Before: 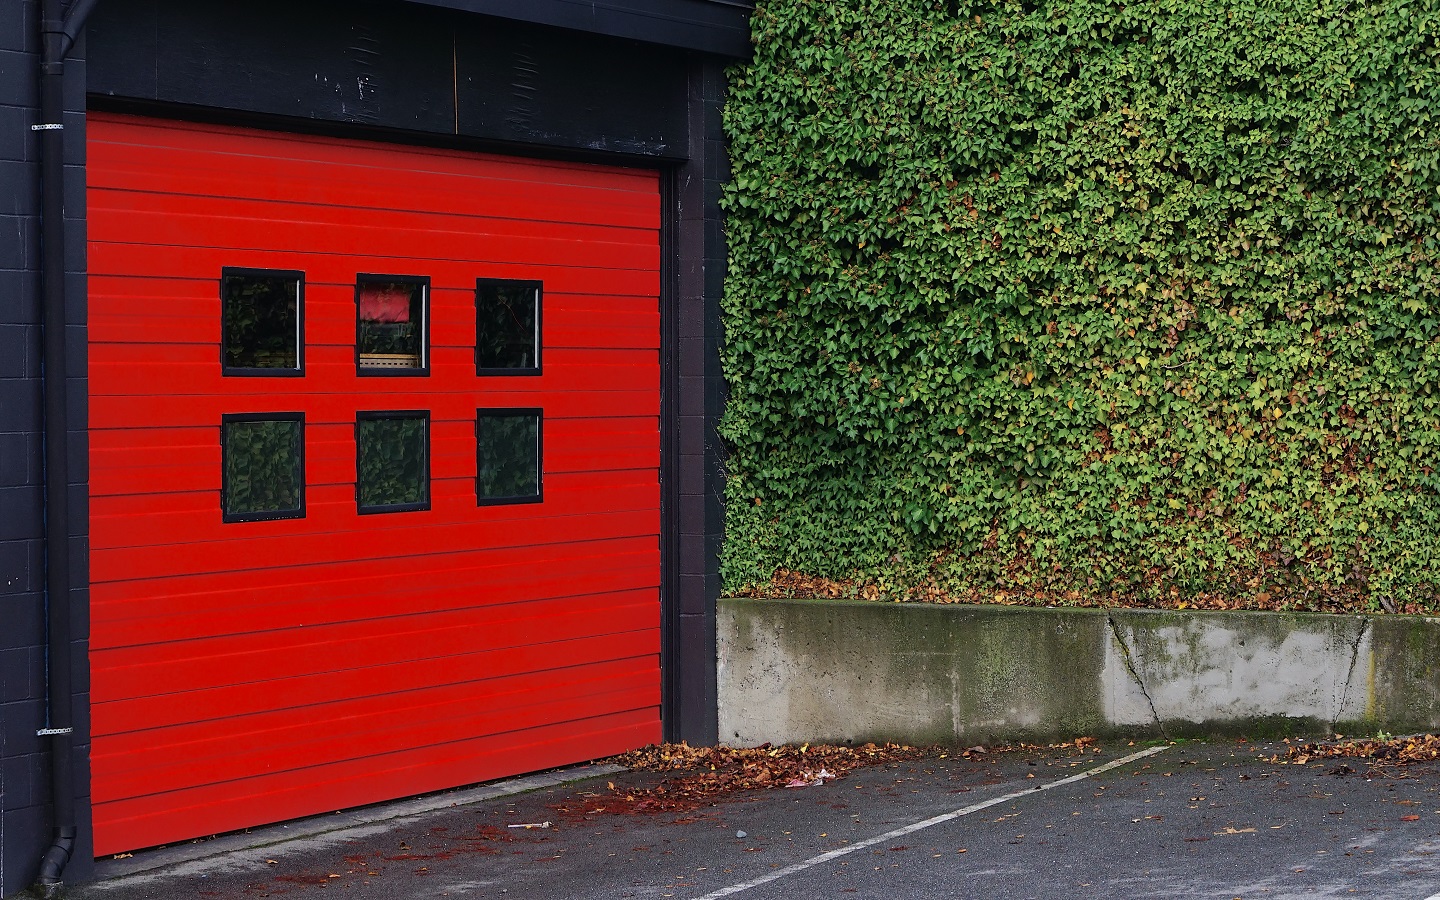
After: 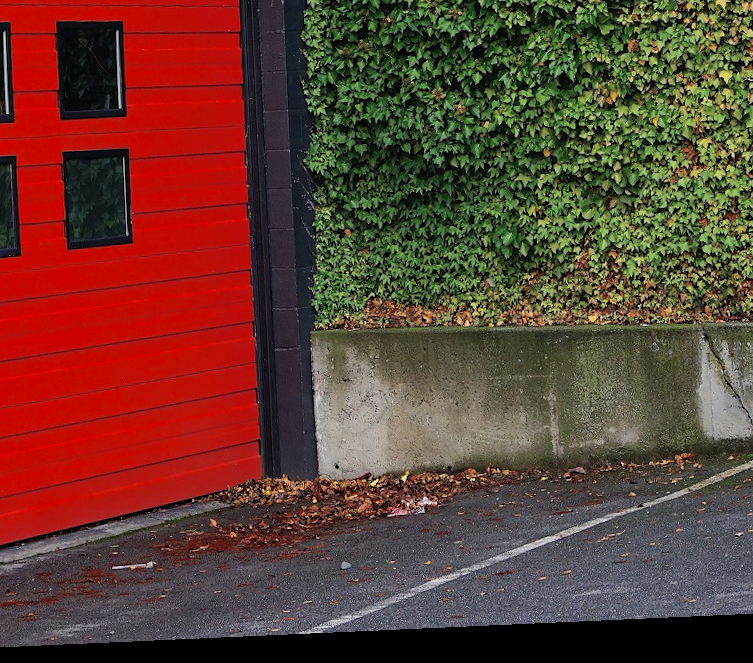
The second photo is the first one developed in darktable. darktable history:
crop and rotate: left 29.237%, top 31.152%, right 19.807%
haze removal: compatibility mode true, adaptive false
rotate and perspective: rotation -2.56°, automatic cropping off
